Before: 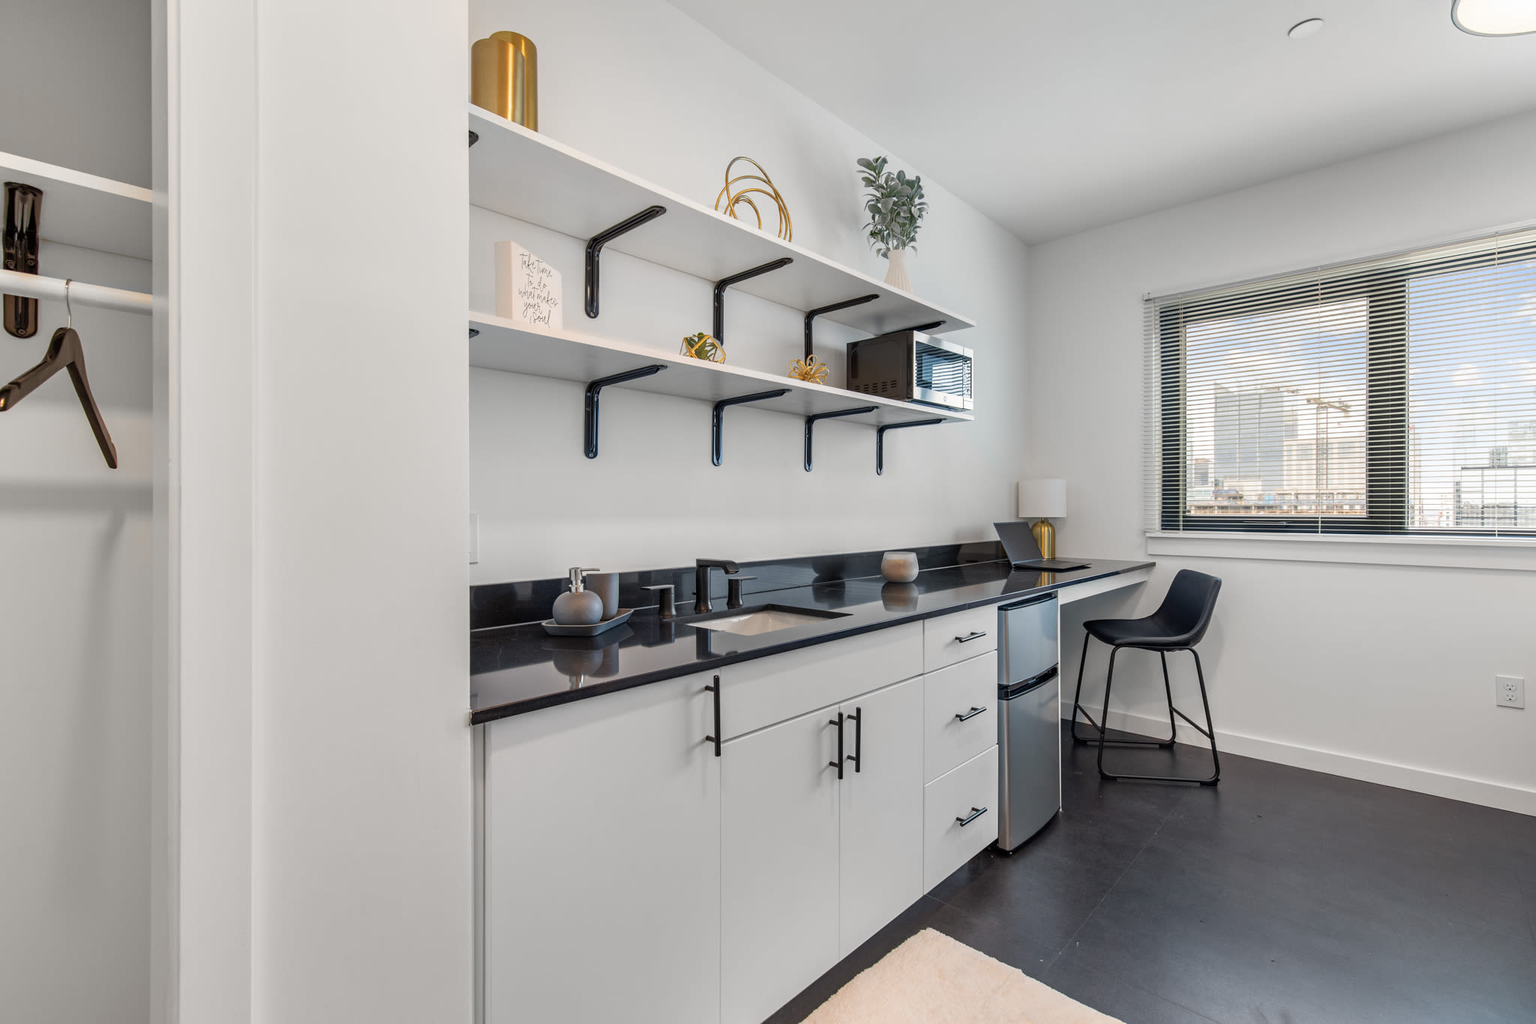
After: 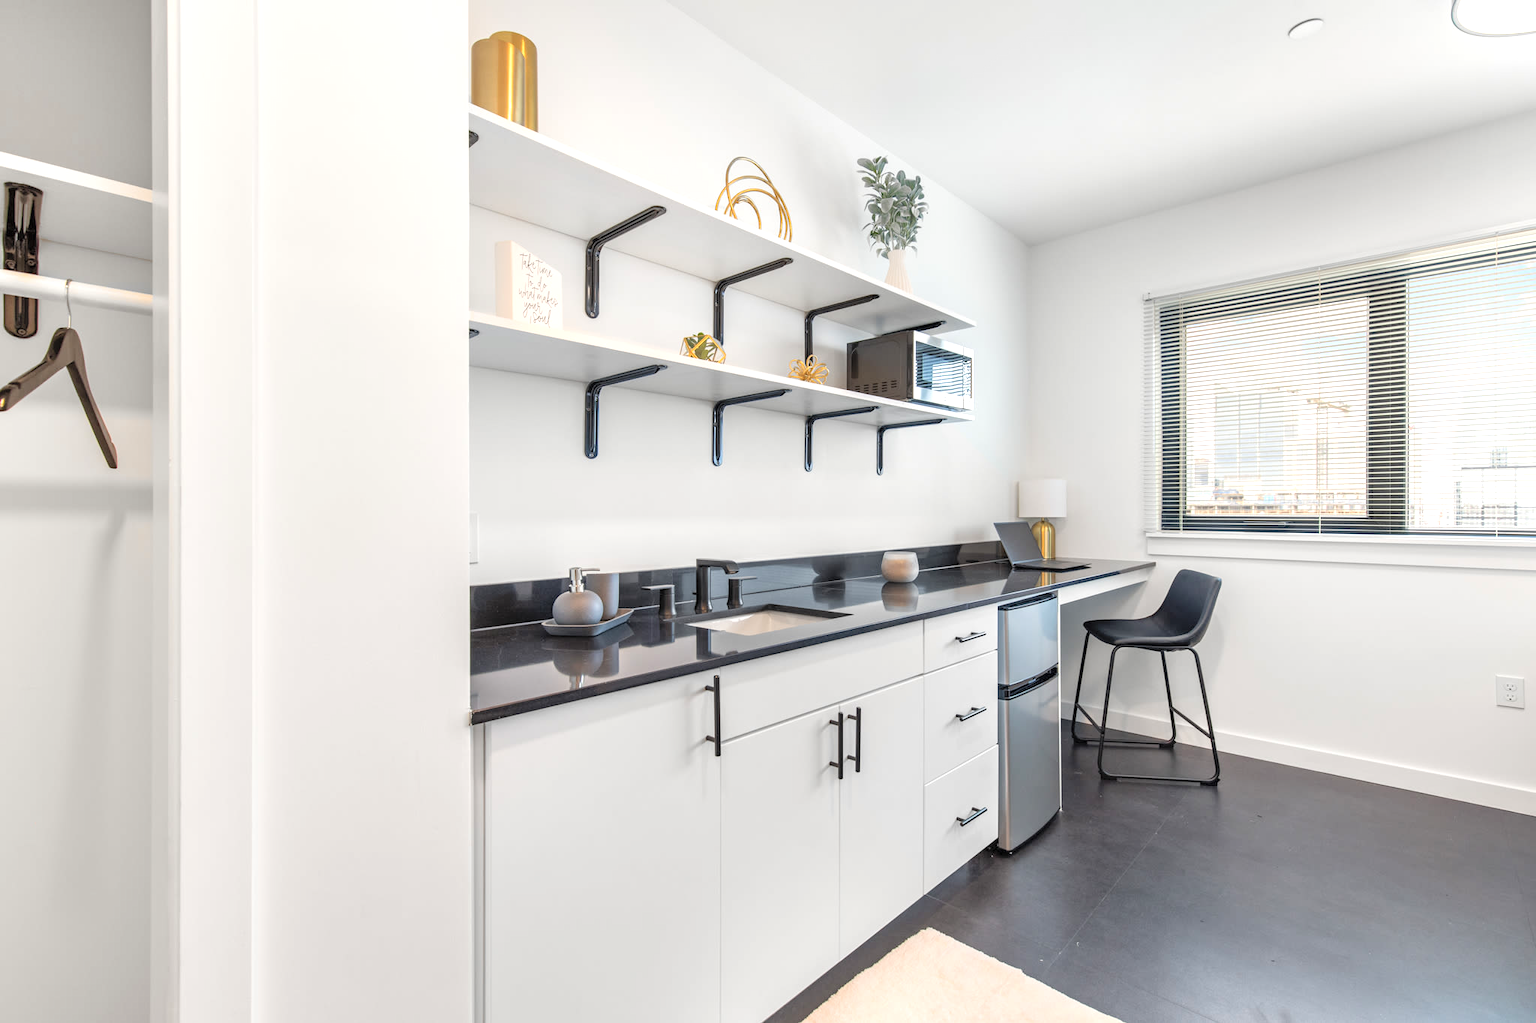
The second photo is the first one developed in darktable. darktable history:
contrast brightness saturation: brightness 0.155
exposure: exposure 0.566 EV, compensate highlight preservation false
